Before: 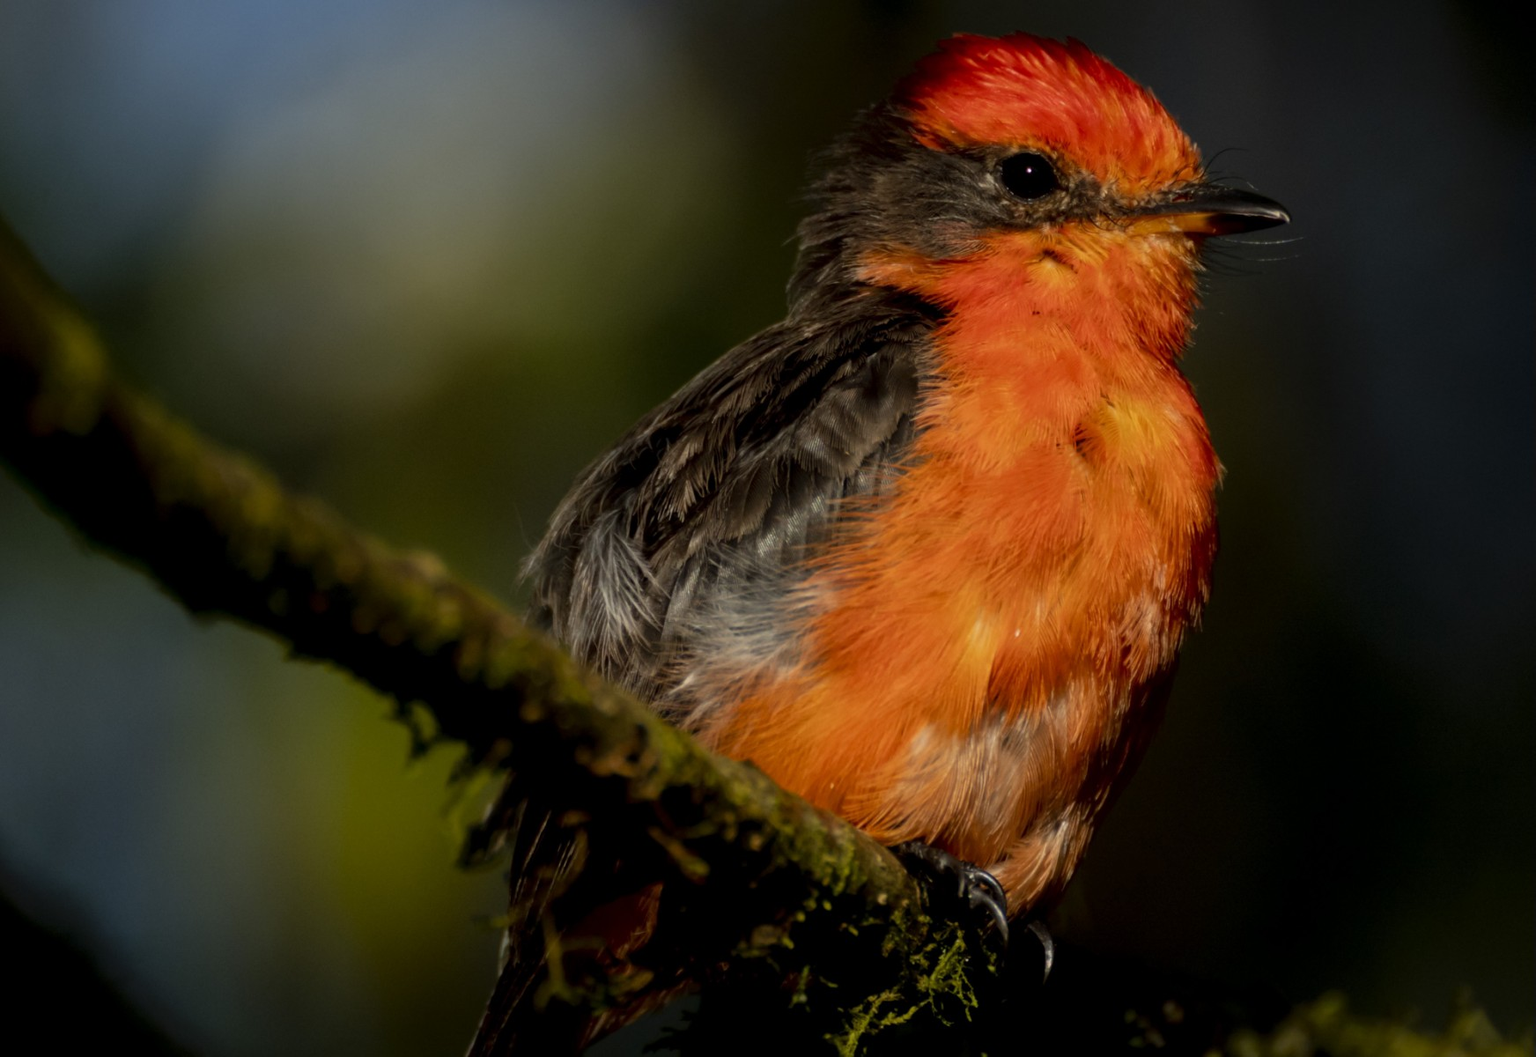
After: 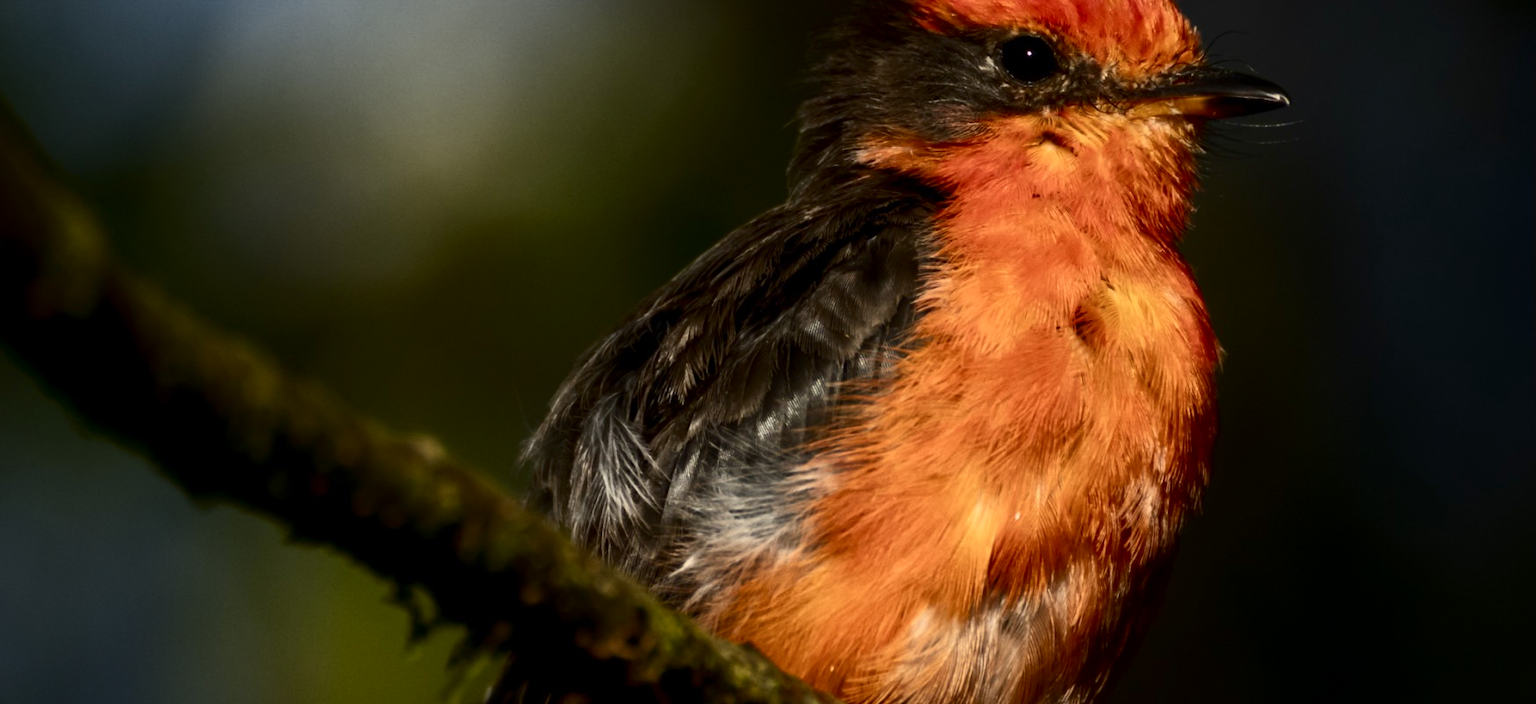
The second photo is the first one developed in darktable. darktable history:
crop: top 11.166%, bottom 22.168%
contrast brightness saturation: contrast 0.39, brightness 0.1
